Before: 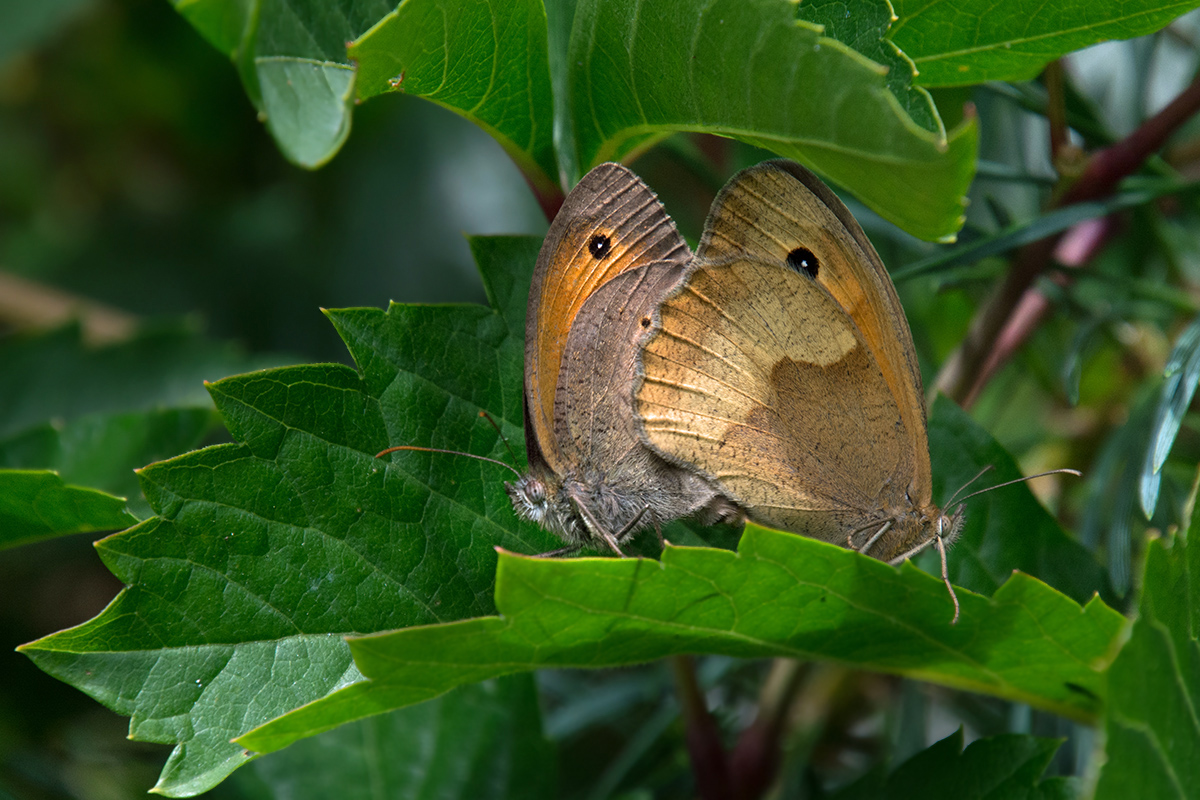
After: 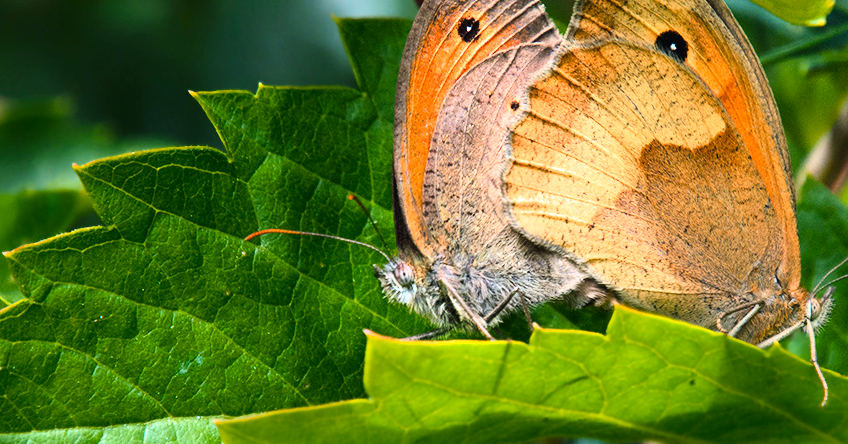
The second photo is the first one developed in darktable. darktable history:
color balance rgb: shadows lift › chroma 2.014%, shadows lift › hue 248.68°, global offset › luminance 0.477%, global offset › hue 171.91°, perceptual saturation grading › global saturation 20%, perceptual saturation grading › highlights -25.608%, perceptual saturation grading › shadows 23.931%, global vibrance 20%
crop: left 10.978%, top 27.223%, right 18.283%, bottom 17.273%
color zones: curves: ch1 [(0.239, 0.552) (0.75, 0.5)]; ch2 [(0.25, 0.462) (0.749, 0.457)], mix 28.11%
base curve: curves: ch0 [(0, 0) (0.007, 0.004) (0.027, 0.03) (0.046, 0.07) (0.207, 0.54) (0.442, 0.872) (0.673, 0.972) (1, 1)]
